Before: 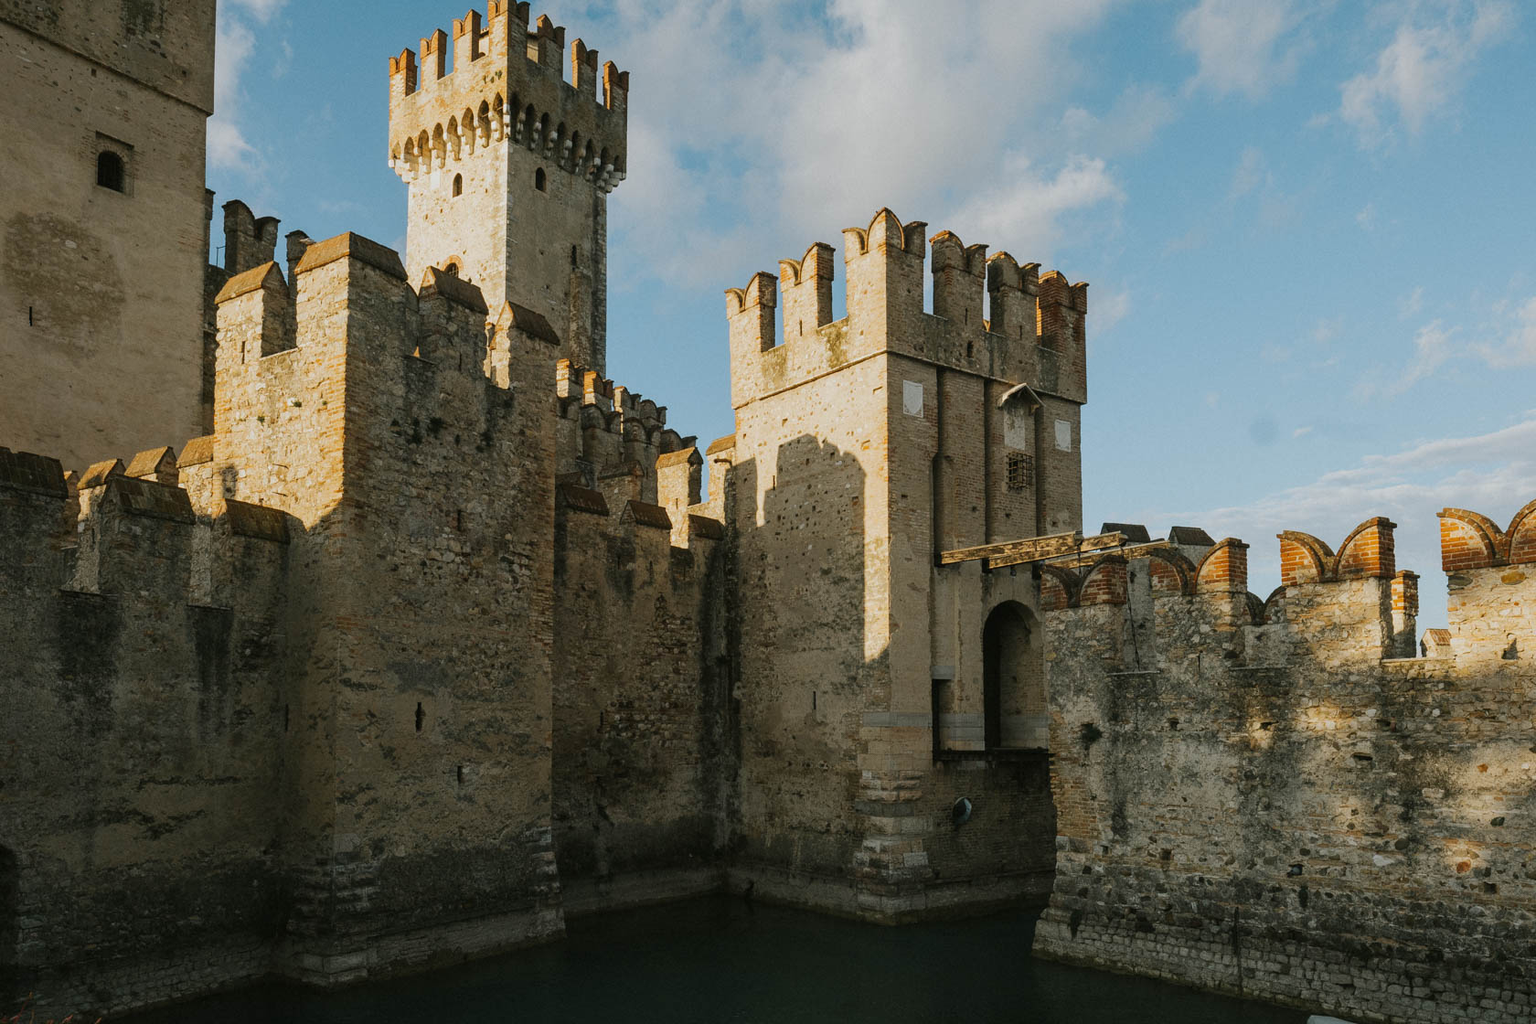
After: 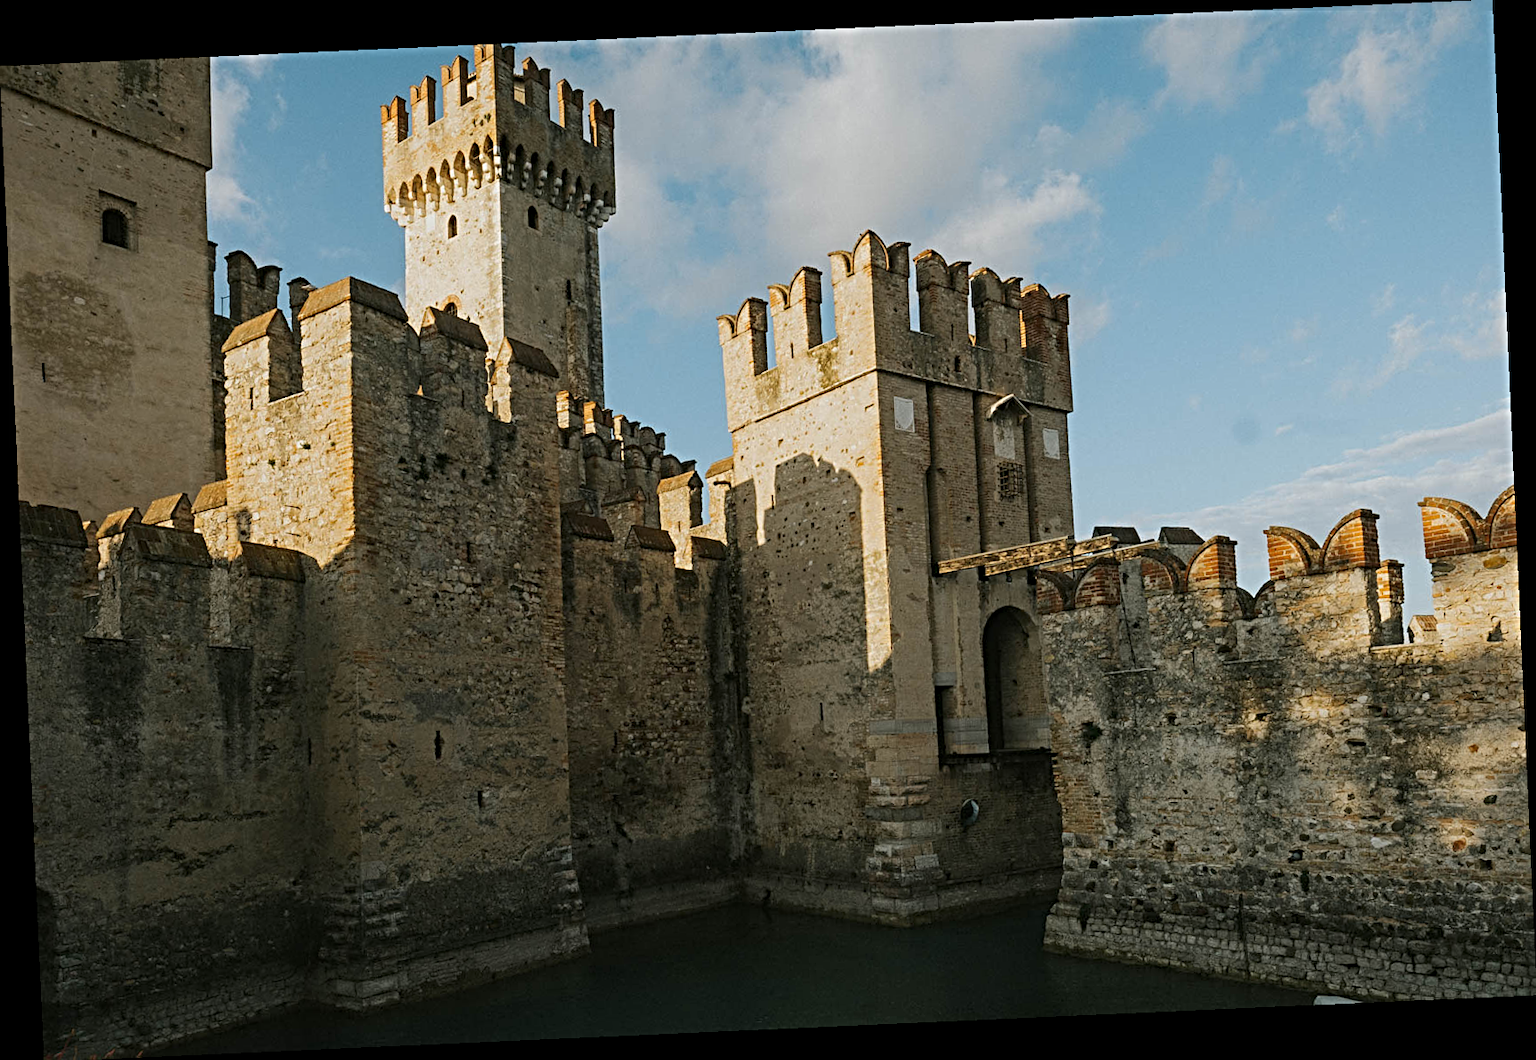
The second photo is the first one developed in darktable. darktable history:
rotate and perspective: rotation -2.56°, automatic cropping off
tone equalizer: on, module defaults
sharpen: radius 4.883
